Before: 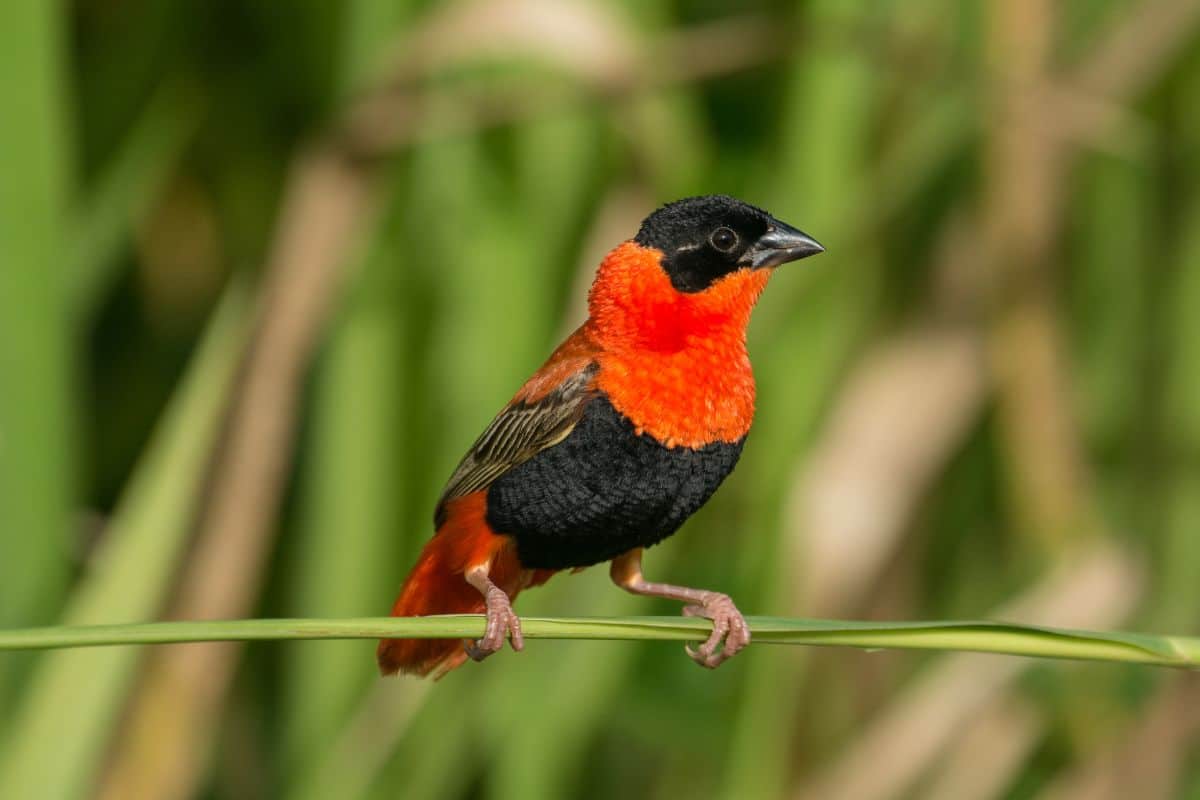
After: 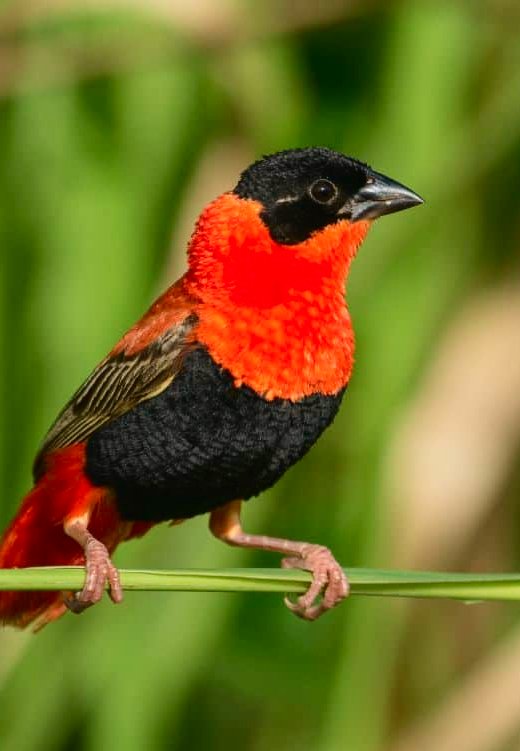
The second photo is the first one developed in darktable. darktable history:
tone curve: curves: ch0 [(0, 0.011) (0.139, 0.106) (0.295, 0.271) (0.499, 0.523) (0.739, 0.782) (0.857, 0.879) (1, 0.967)]; ch1 [(0, 0) (0.291, 0.229) (0.394, 0.365) (0.469, 0.456) (0.495, 0.497) (0.524, 0.53) (0.588, 0.62) (0.725, 0.779) (1, 1)]; ch2 [(0, 0) (0.125, 0.089) (0.35, 0.317) (0.437, 0.42) (0.502, 0.499) (0.537, 0.551) (0.613, 0.636) (1, 1)], color space Lab, independent channels, preserve colors none
crop: left 33.452%, top 6.025%, right 23.155%
